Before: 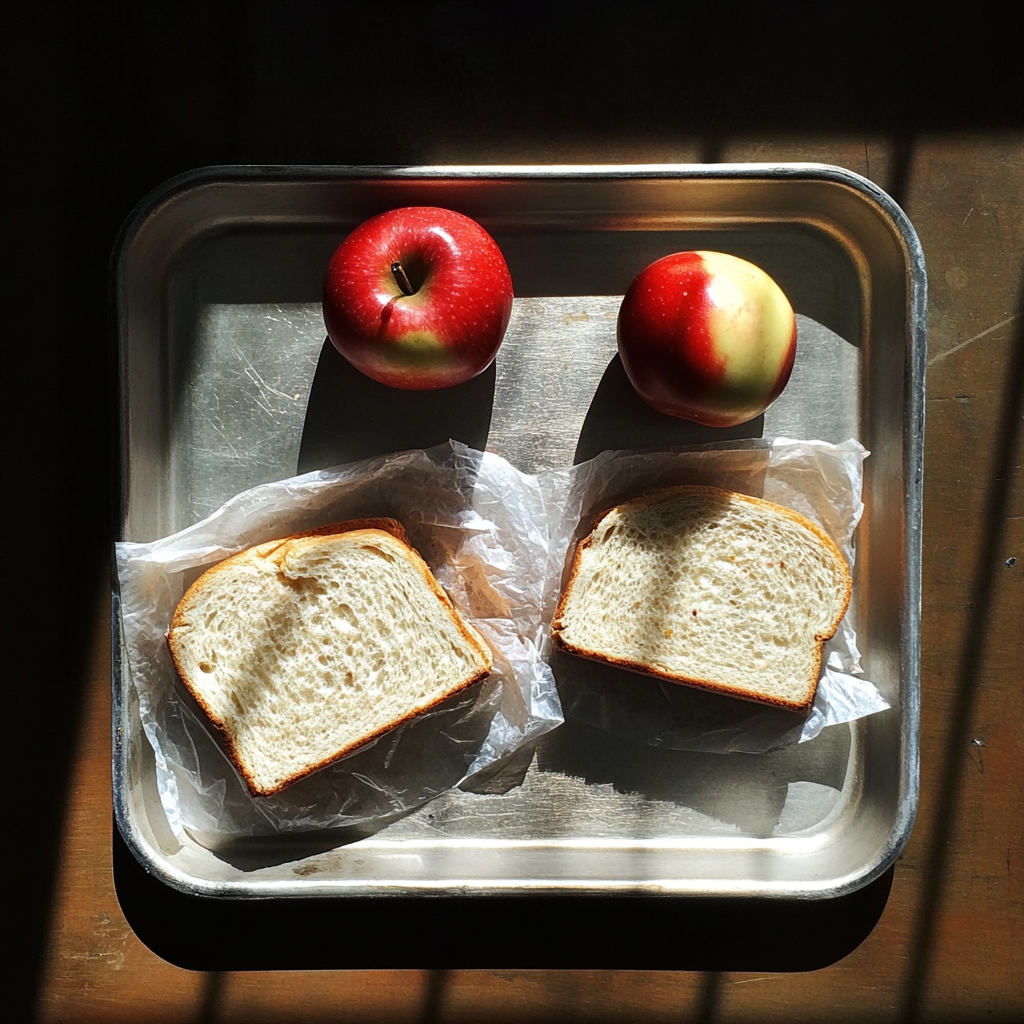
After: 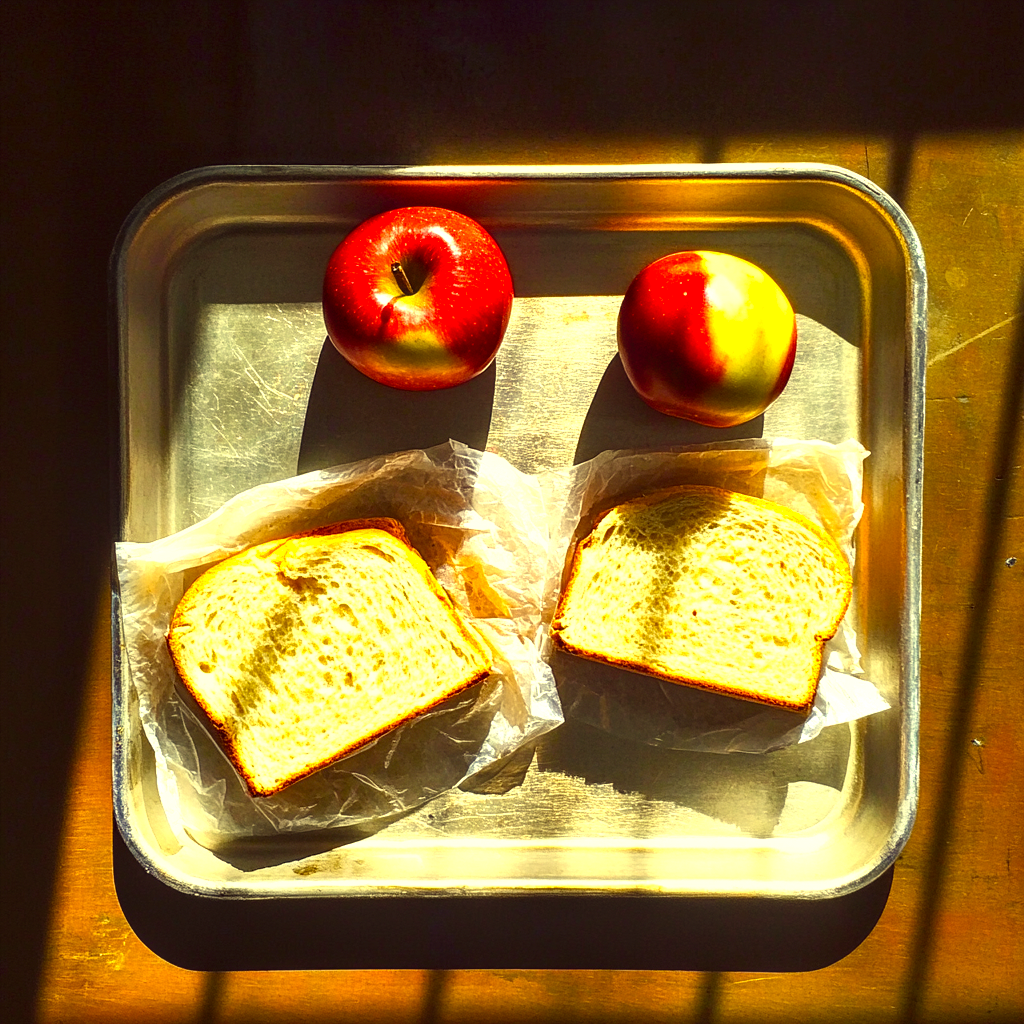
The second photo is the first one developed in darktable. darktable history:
color correction: highlights a* -0.401, highlights b* 39.61, shadows a* 9.25, shadows b* -0.374
exposure: black level correction 0, exposure 1.2 EV, compensate exposure bias true, compensate highlight preservation false
local contrast: on, module defaults
color balance rgb: perceptual saturation grading › global saturation 27.526%, perceptual saturation grading › highlights -24.782%, perceptual saturation grading › shadows 24.28%, global vibrance 50.42%
